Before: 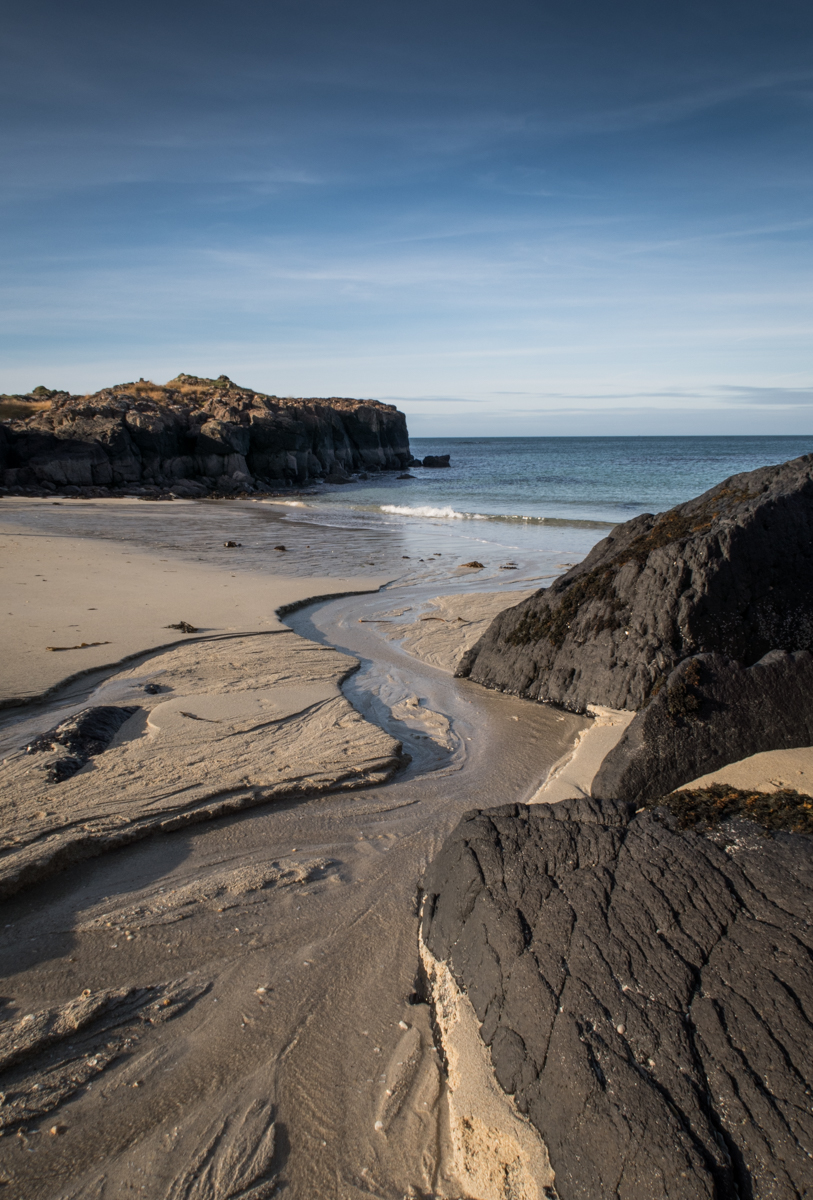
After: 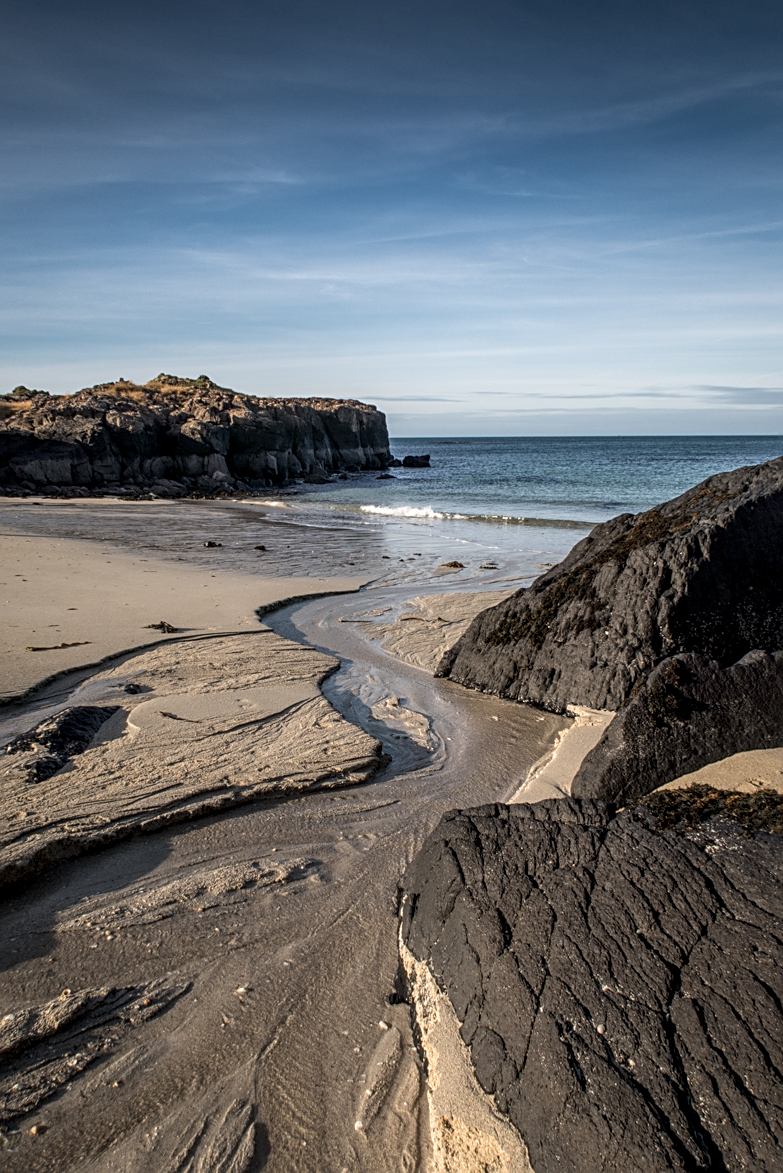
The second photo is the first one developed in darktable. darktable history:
crop and rotate: left 2.547%, right 1.059%, bottom 2.231%
sharpen: on, module defaults
local contrast: highlights 61%, detail 143%, midtone range 0.43
